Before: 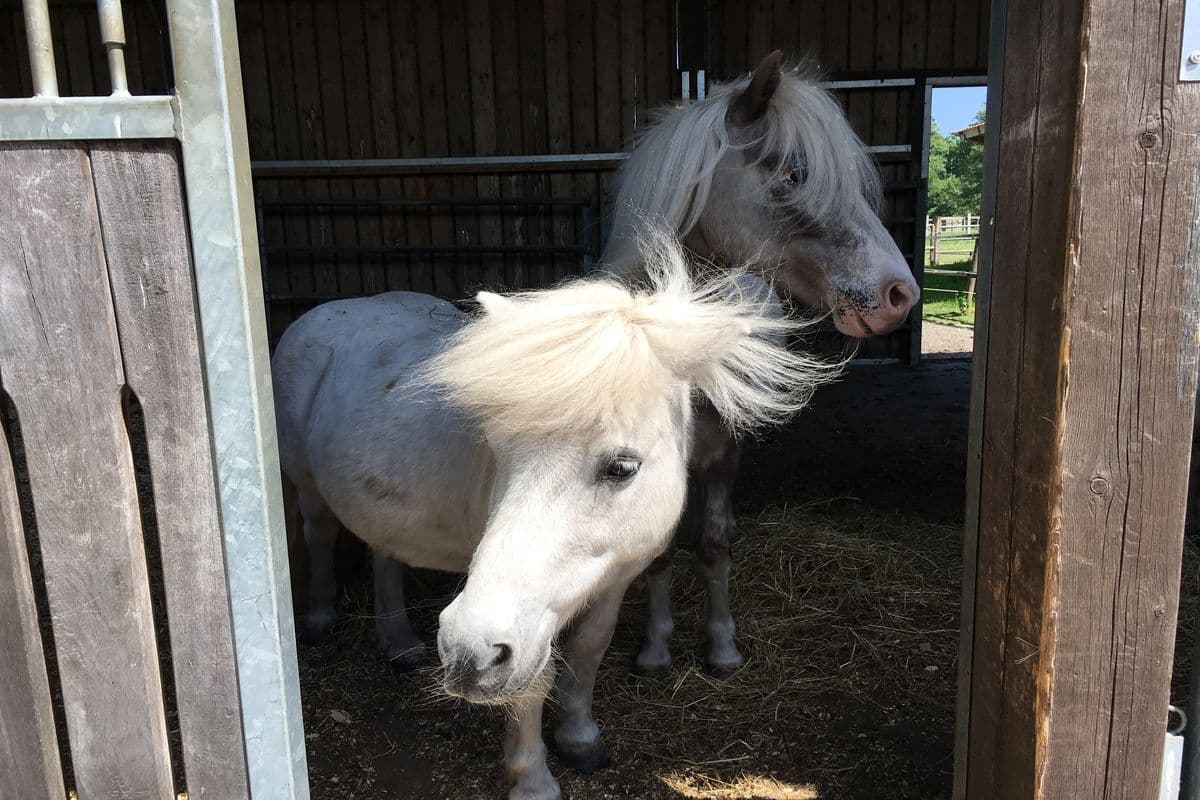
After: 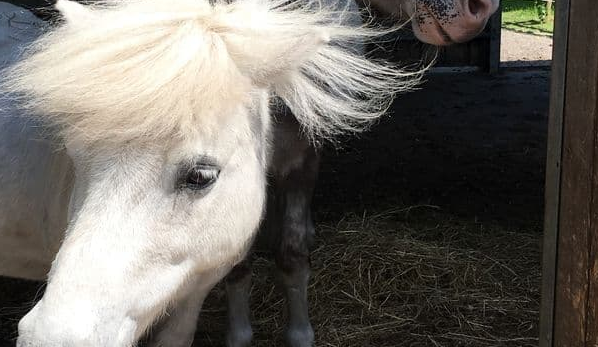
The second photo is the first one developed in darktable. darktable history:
crop: left 35.153%, top 36.599%, right 15.013%, bottom 20.002%
